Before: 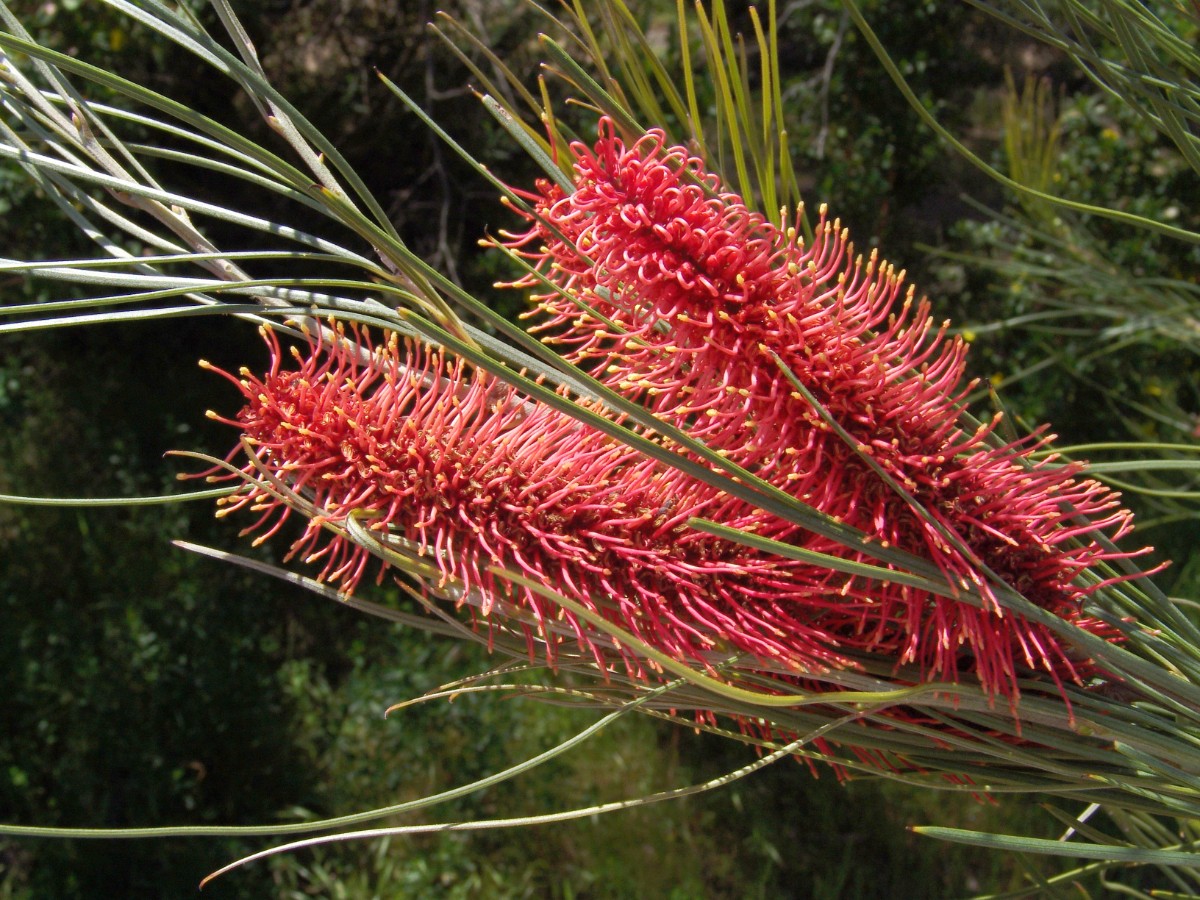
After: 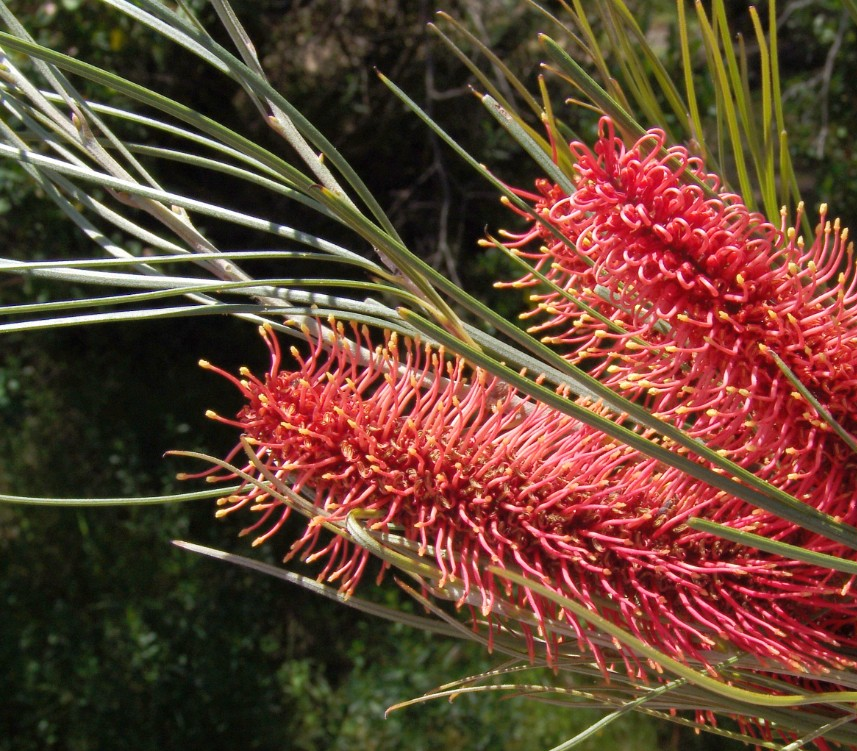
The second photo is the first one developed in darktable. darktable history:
crop: right 28.579%, bottom 16.55%
